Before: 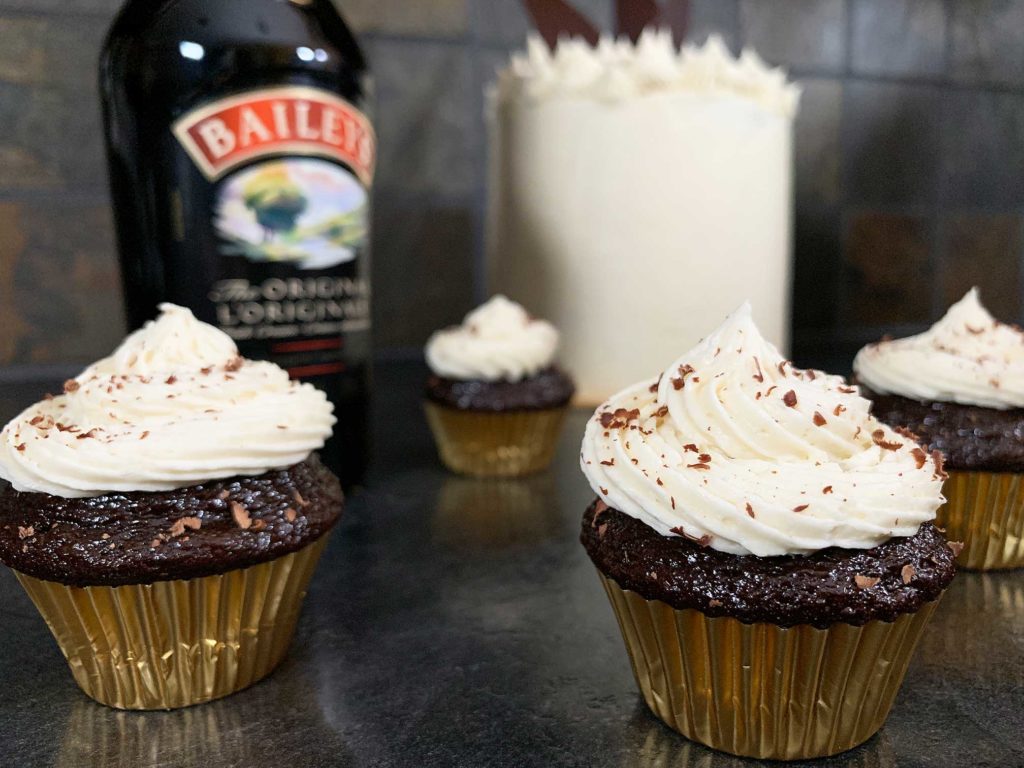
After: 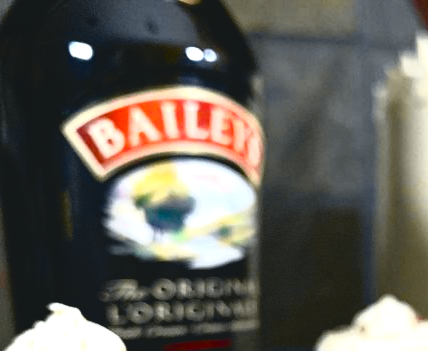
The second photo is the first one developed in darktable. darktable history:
color balance rgb: perceptual saturation grading › global saturation 20%, perceptual saturation grading › highlights -25.436%, perceptual saturation grading › shadows 49.654%, perceptual brilliance grading › global brilliance 21.429%, perceptual brilliance grading › shadows -35.712%
tone curve: curves: ch0 [(0, 0.074) (0.129, 0.136) (0.285, 0.301) (0.689, 0.764) (0.854, 0.926) (0.987, 0.977)]; ch1 [(0, 0) (0.337, 0.249) (0.434, 0.437) (0.485, 0.491) (0.515, 0.495) (0.566, 0.57) (0.625, 0.625) (0.764, 0.806) (1, 1)]; ch2 [(0, 0) (0.314, 0.301) (0.401, 0.411) (0.505, 0.499) (0.54, 0.54) (0.608, 0.613) (0.706, 0.735) (1, 1)], color space Lab, independent channels, preserve colors none
crop and rotate: left 10.877%, top 0.087%, right 47.229%, bottom 54.172%
